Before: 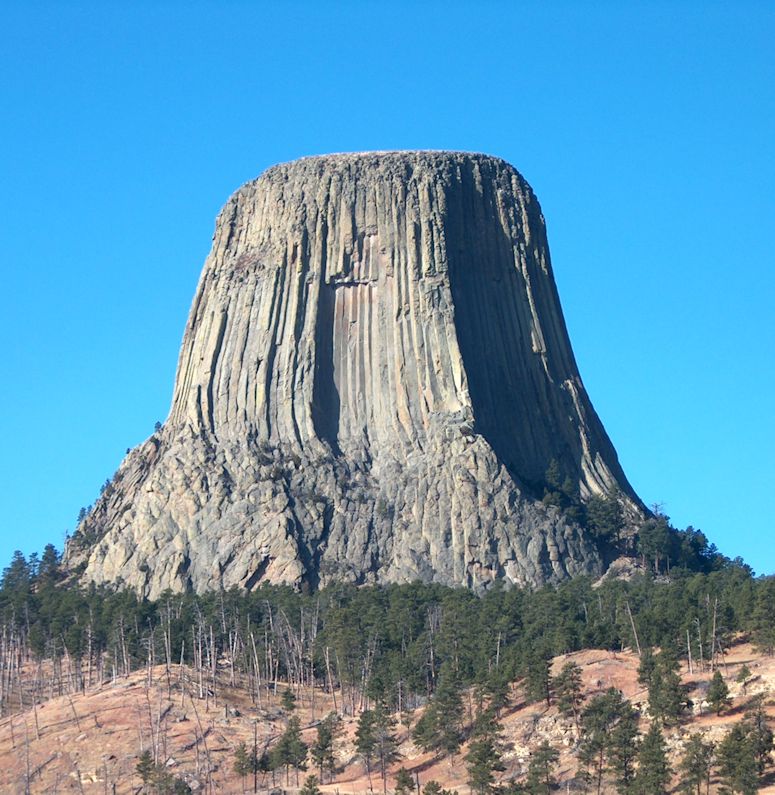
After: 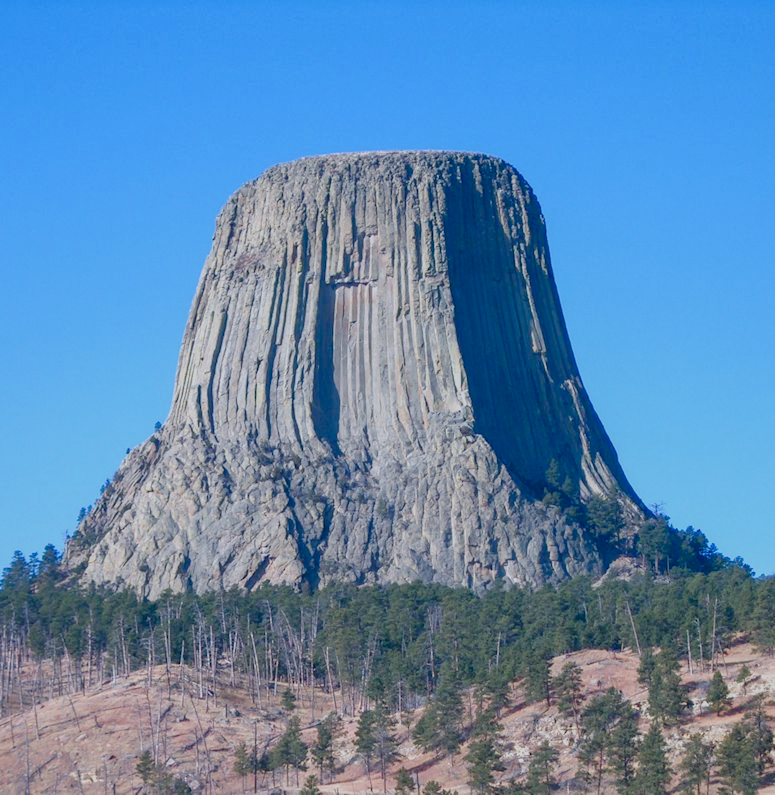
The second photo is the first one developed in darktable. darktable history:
local contrast: on, module defaults
color contrast: green-magenta contrast 0.96
color calibration: illuminant as shot in camera, x 0.37, y 0.382, temperature 4313.32 K
color balance rgb: shadows lift › chroma 1%, shadows lift › hue 113°, highlights gain › chroma 0.2%, highlights gain › hue 333°, perceptual saturation grading › global saturation 20%, perceptual saturation grading › highlights -50%, perceptual saturation grading › shadows 25%, contrast -30%
